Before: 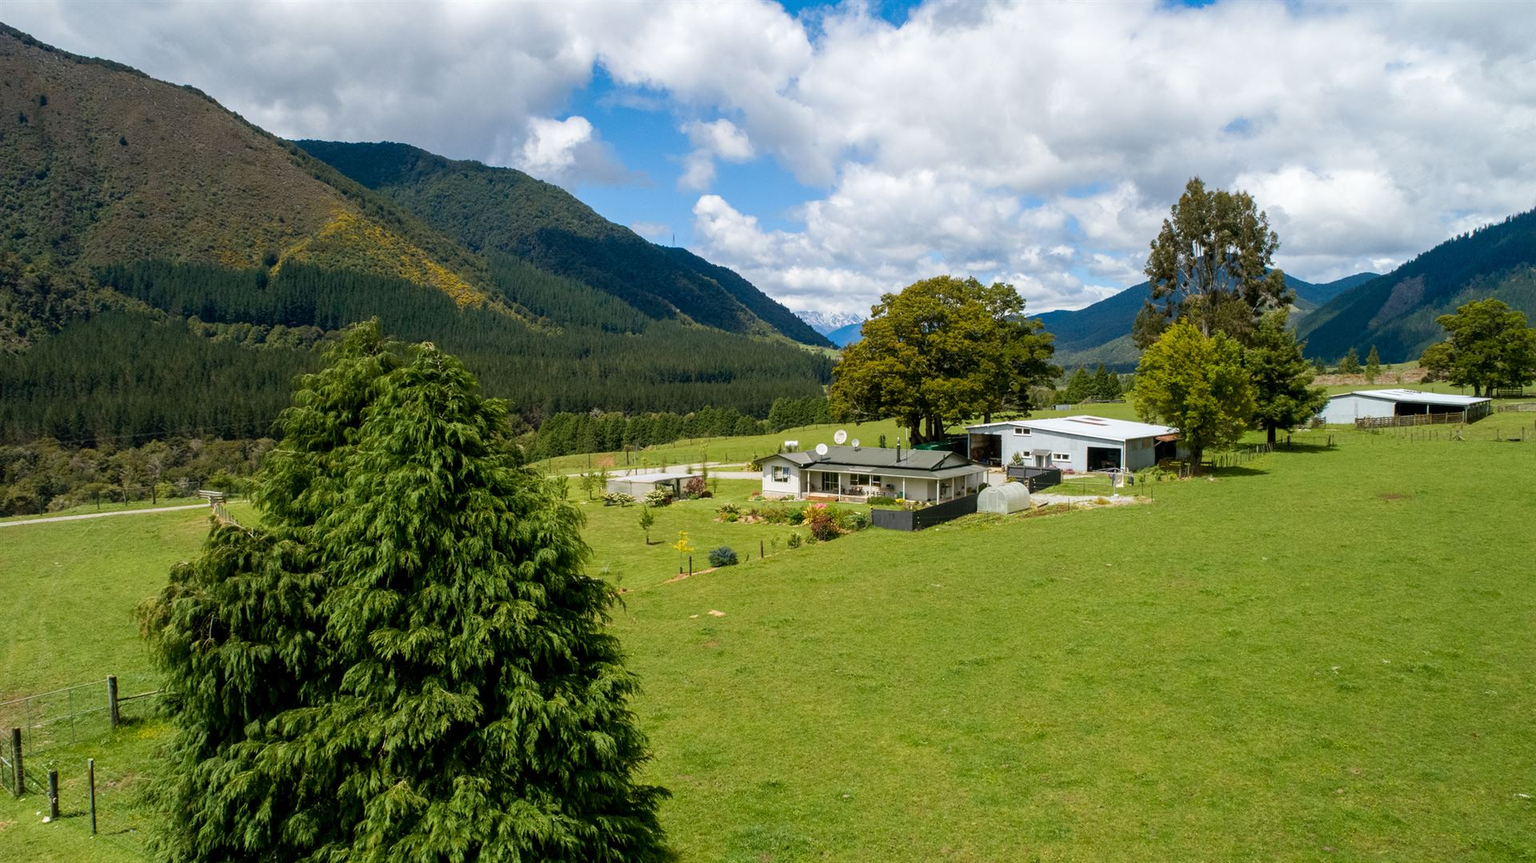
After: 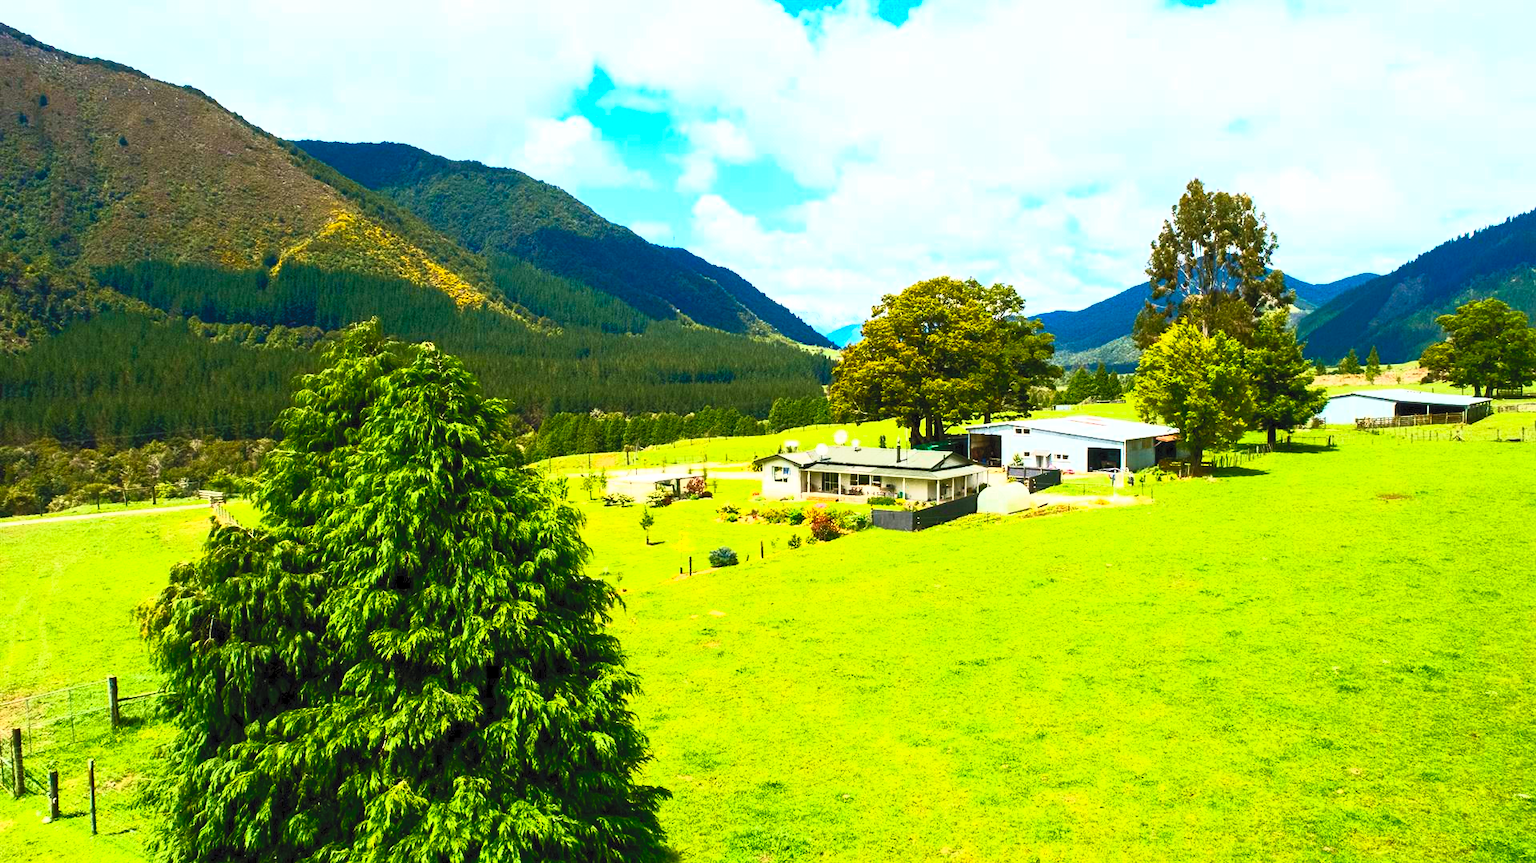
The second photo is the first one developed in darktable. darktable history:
velvia: on, module defaults
contrast brightness saturation: contrast 1, brightness 1, saturation 1
